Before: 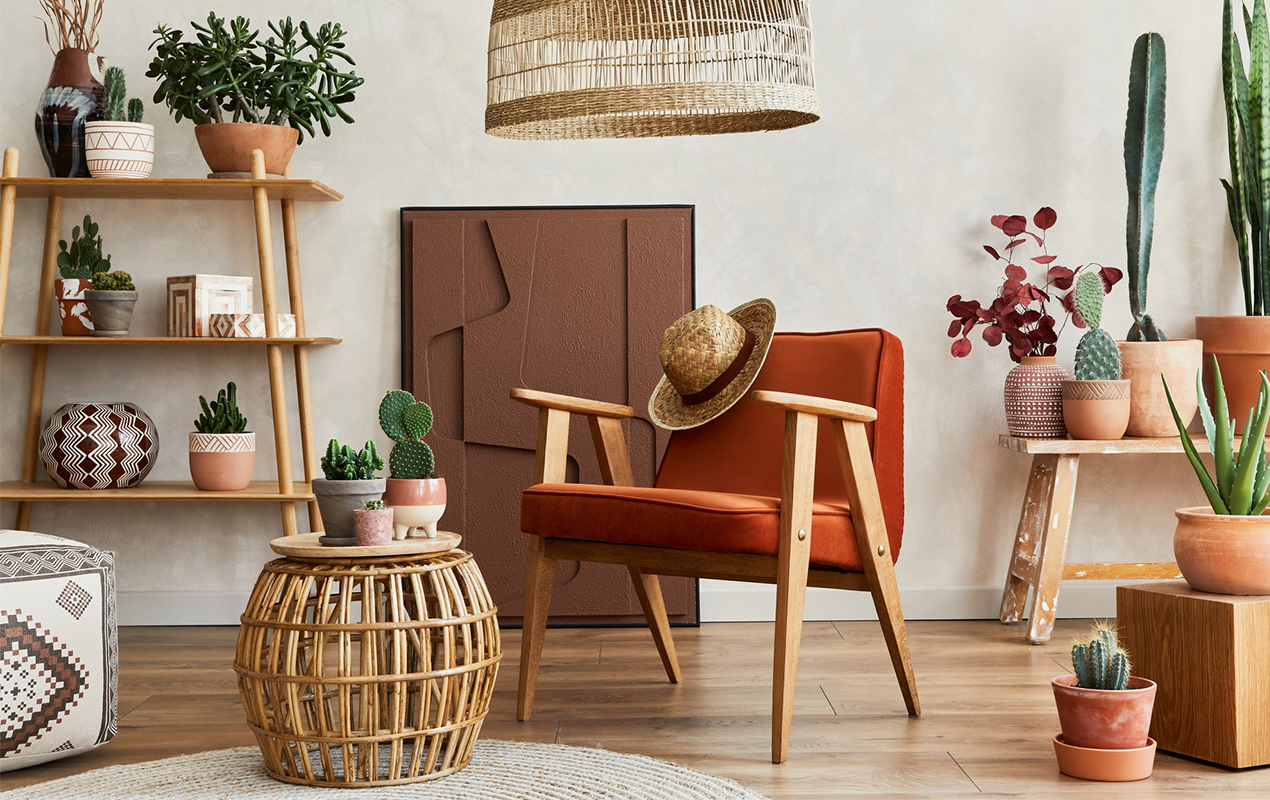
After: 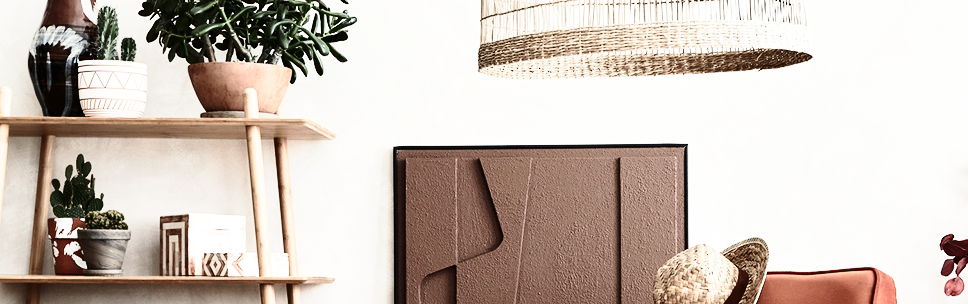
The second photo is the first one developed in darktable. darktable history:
crop: left 0.579%, top 7.627%, right 23.167%, bottom 54.275%
base curve: curves: ch0 [(0, 0) (0.028, 0.03) (0.121, 0.232) (0.46, 0.748) (0.859, 0.968) (1, 1)], preserve colors none
contrast brightness saturation: contrast 0.22
color balance rgb: linear chroma grading › global chroma -16.06%, perceptual saturation grading › global saturation -32.85%, global vibrance -23.56%
tone equalizer: -8 EV -0.417 EV, -7 EV -0.389 EV, -6 EV -0.333 EV, -5 EV -0.222 EV, -3 EV 0.222 EV, -2 EV 0.333 EV, -1 EV 0.389 EV, +0 EV 0.417 EV, edges refinement/feathering 500, mask exposure compensation -1.57 EV, preserve details no
